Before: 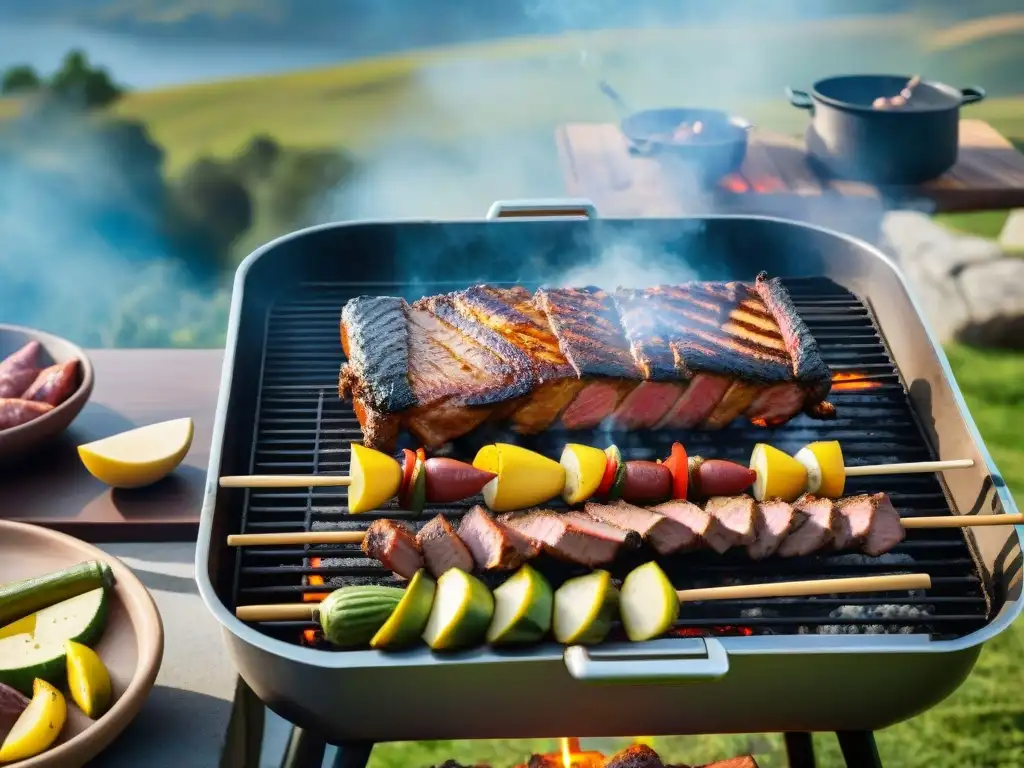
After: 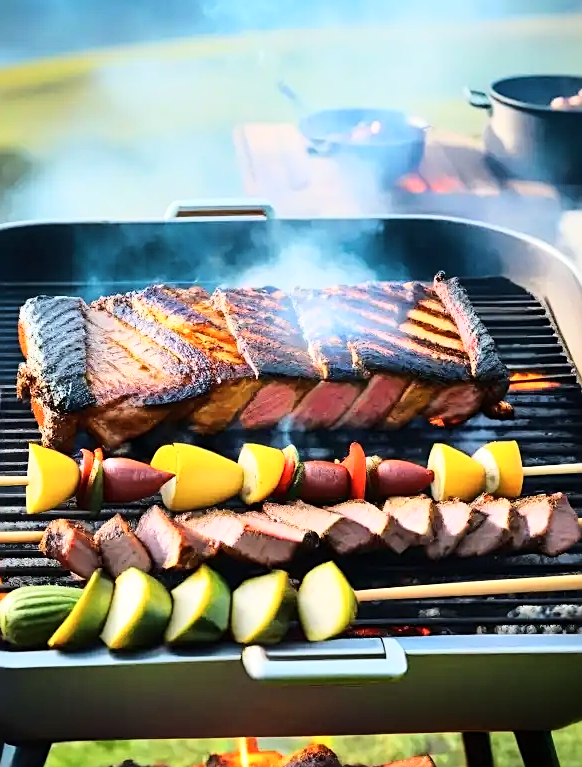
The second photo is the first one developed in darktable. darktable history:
base curve: curves: ch0 [(0, 0) (0.028, 0.03) (0.121, 0.232) (0.46, 0.748) (0.859, 0.968) (1, 1)]
crop: left 31.459%, top 0.021%, right 11.676%
sharpen: on, module defaults
contrast brightness saturation: saturation -0.048
